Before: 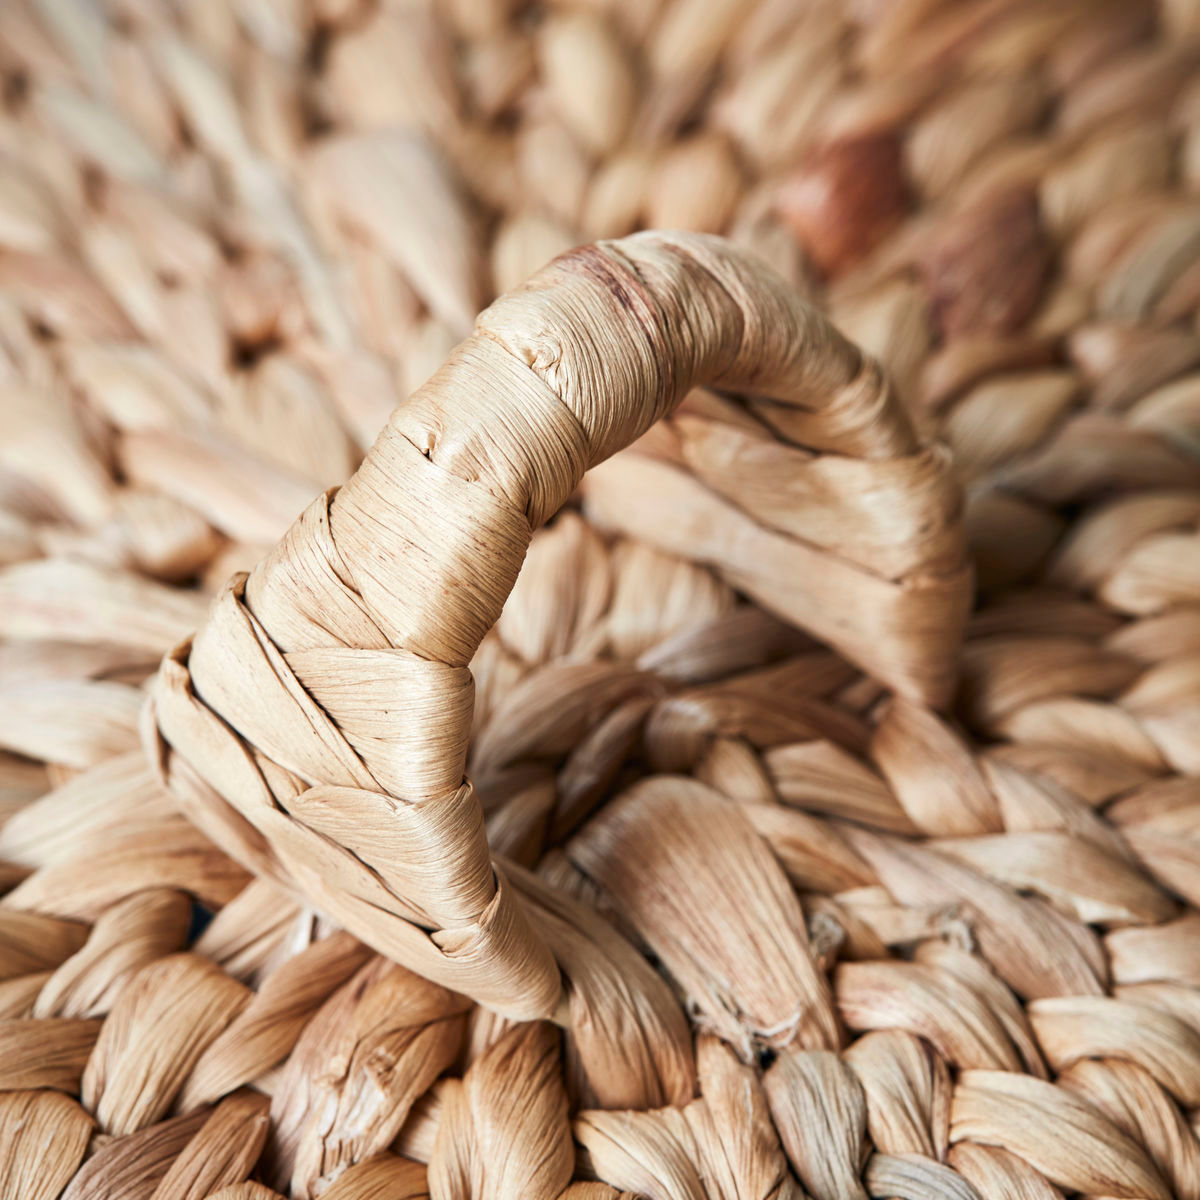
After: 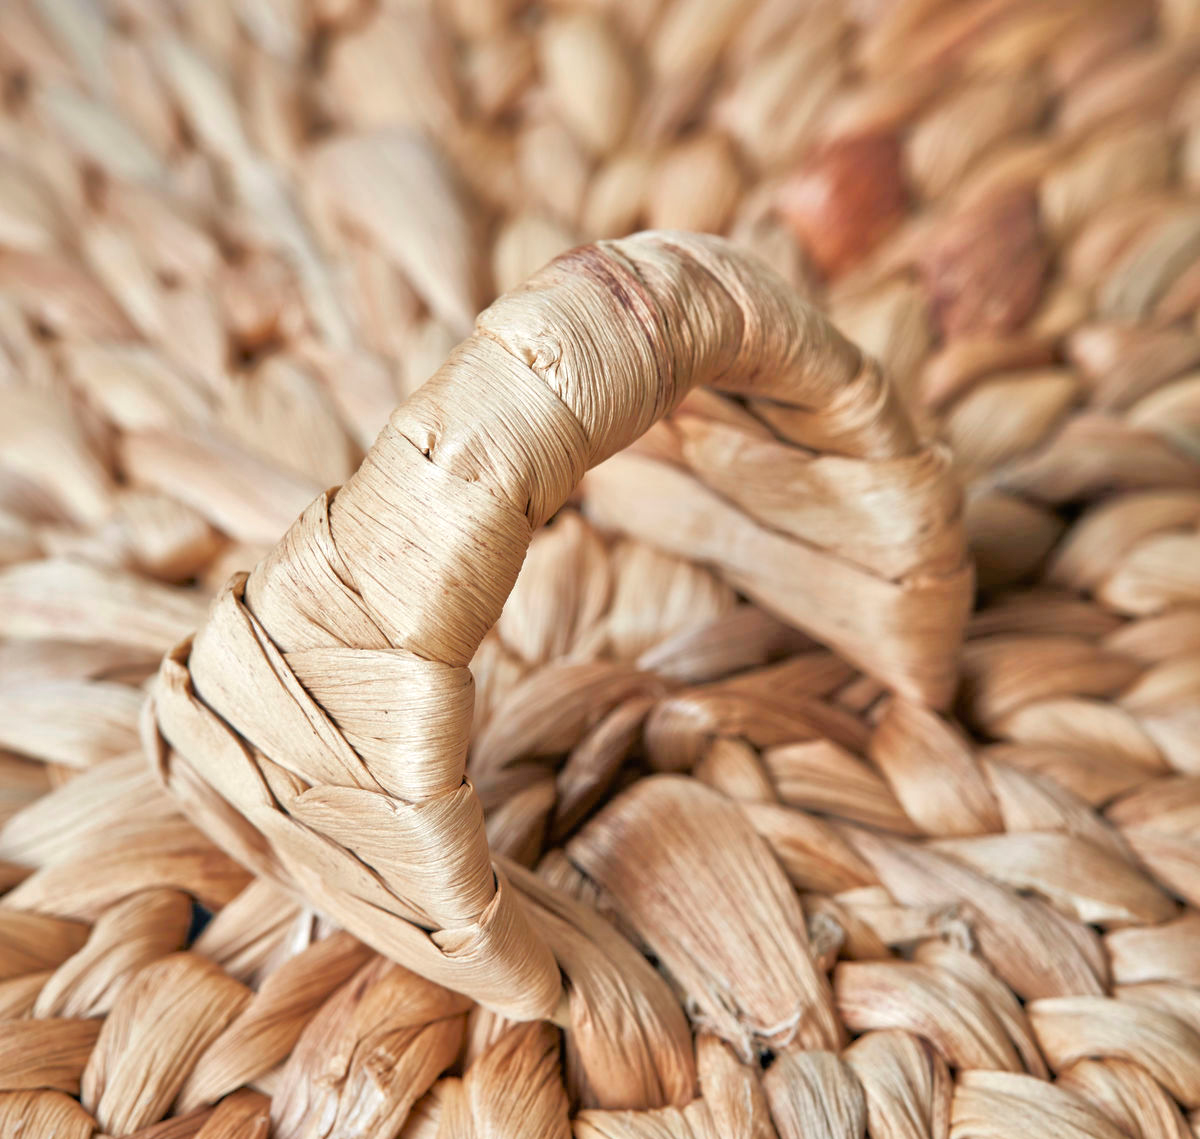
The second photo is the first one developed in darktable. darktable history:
crop and rotate: top 0.01%, bottom 5.035%
shadows and highlights: shadows 9.71, white point adjustment 0.966, highlights -40.14
tone equalizer: -7 EV 0.162 EV, -6 EV 0.586 EV, -5 EV 1.12 EV, -4 EV 1.3 EV, -3 EV 1.17 EV, -2 EV 0.6 EV, -1 EV 0.155 EV, mask exposure compensation -0.488 EV
